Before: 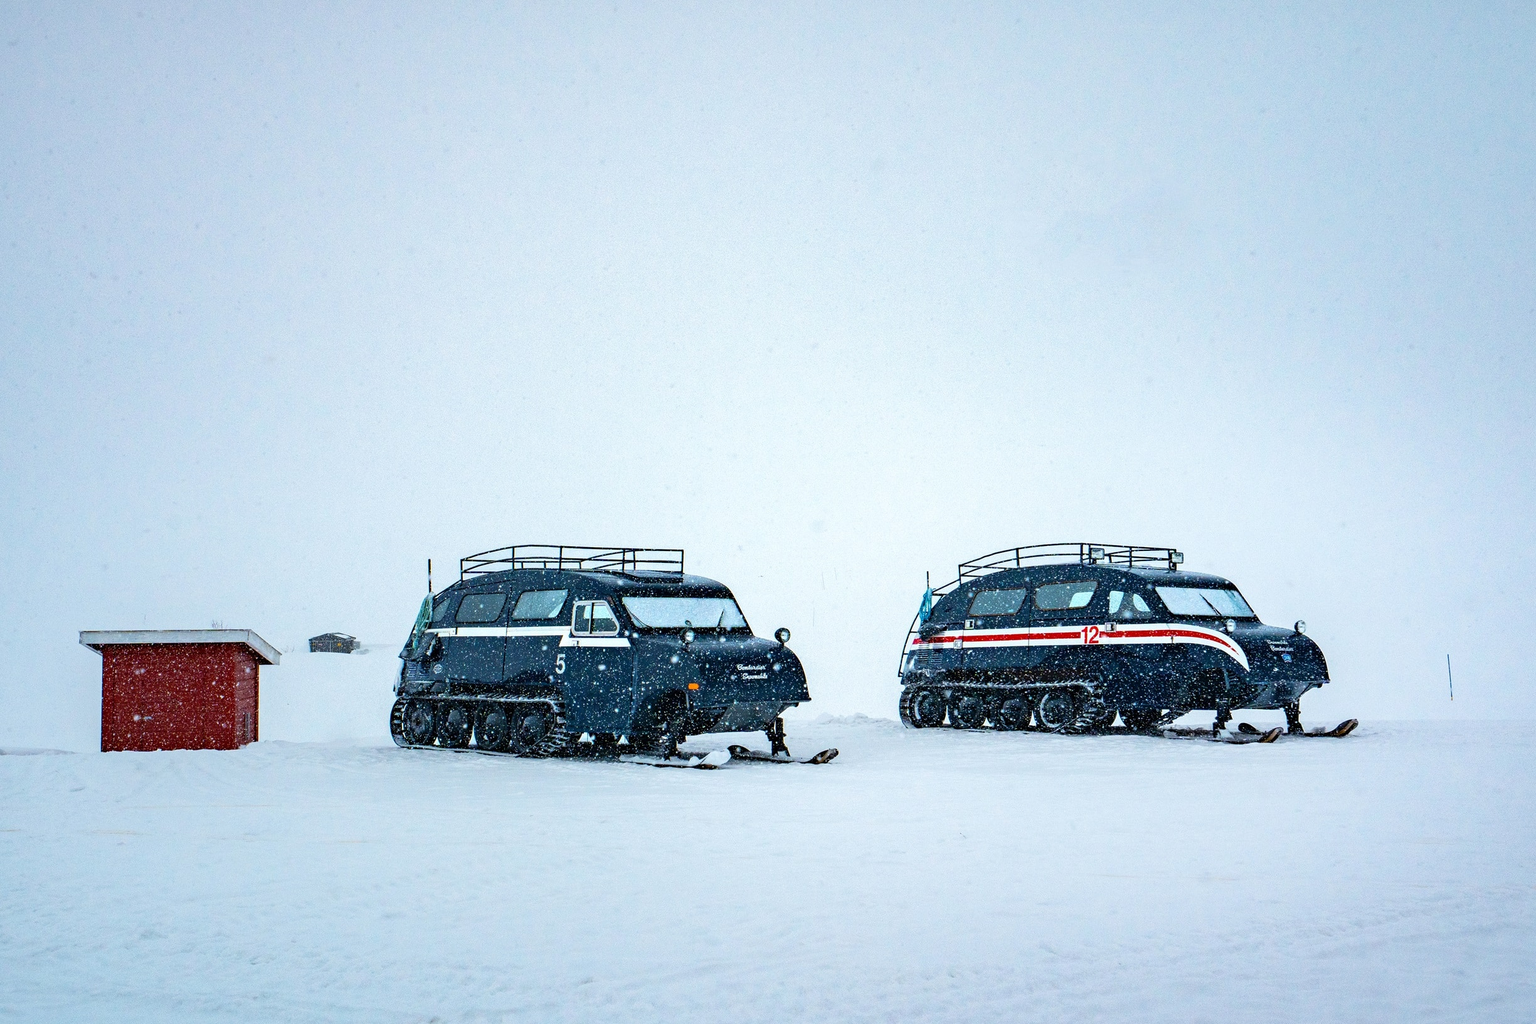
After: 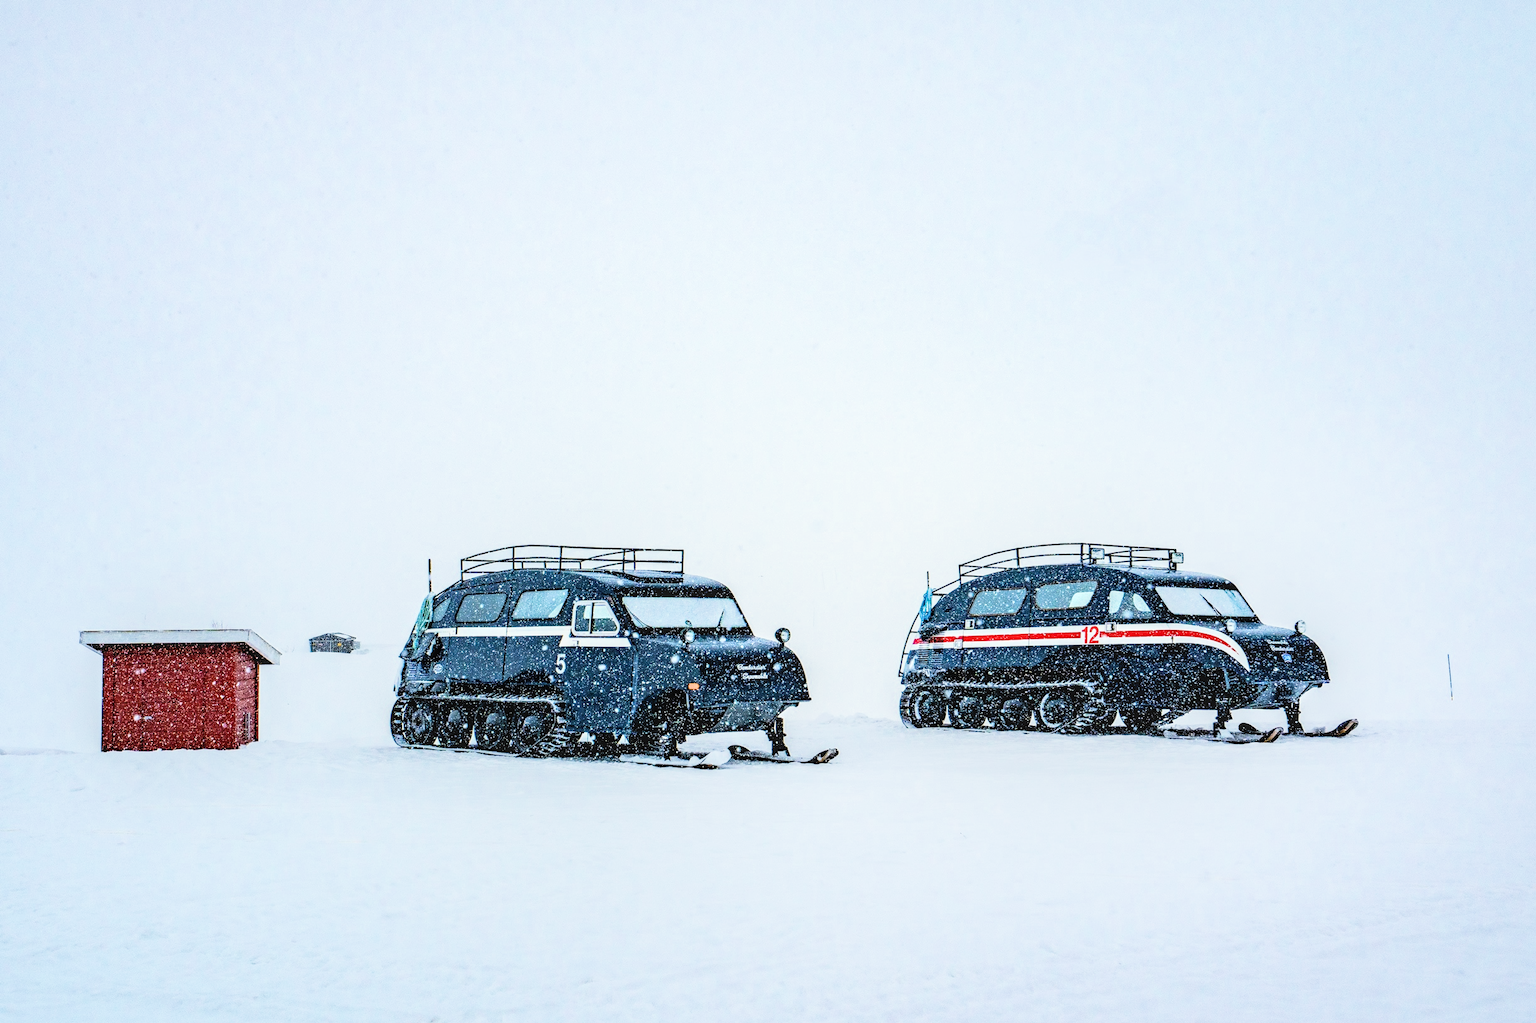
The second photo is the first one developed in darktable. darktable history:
filmic rgb: black relative exposure -5 EV, hardness 2.88, contrast 1.5
exposure: black level correction 0, exposure 1 EV, compensate highlight preservation false
color balance rgb: on, module defaults
local contrast: on, module defaults
